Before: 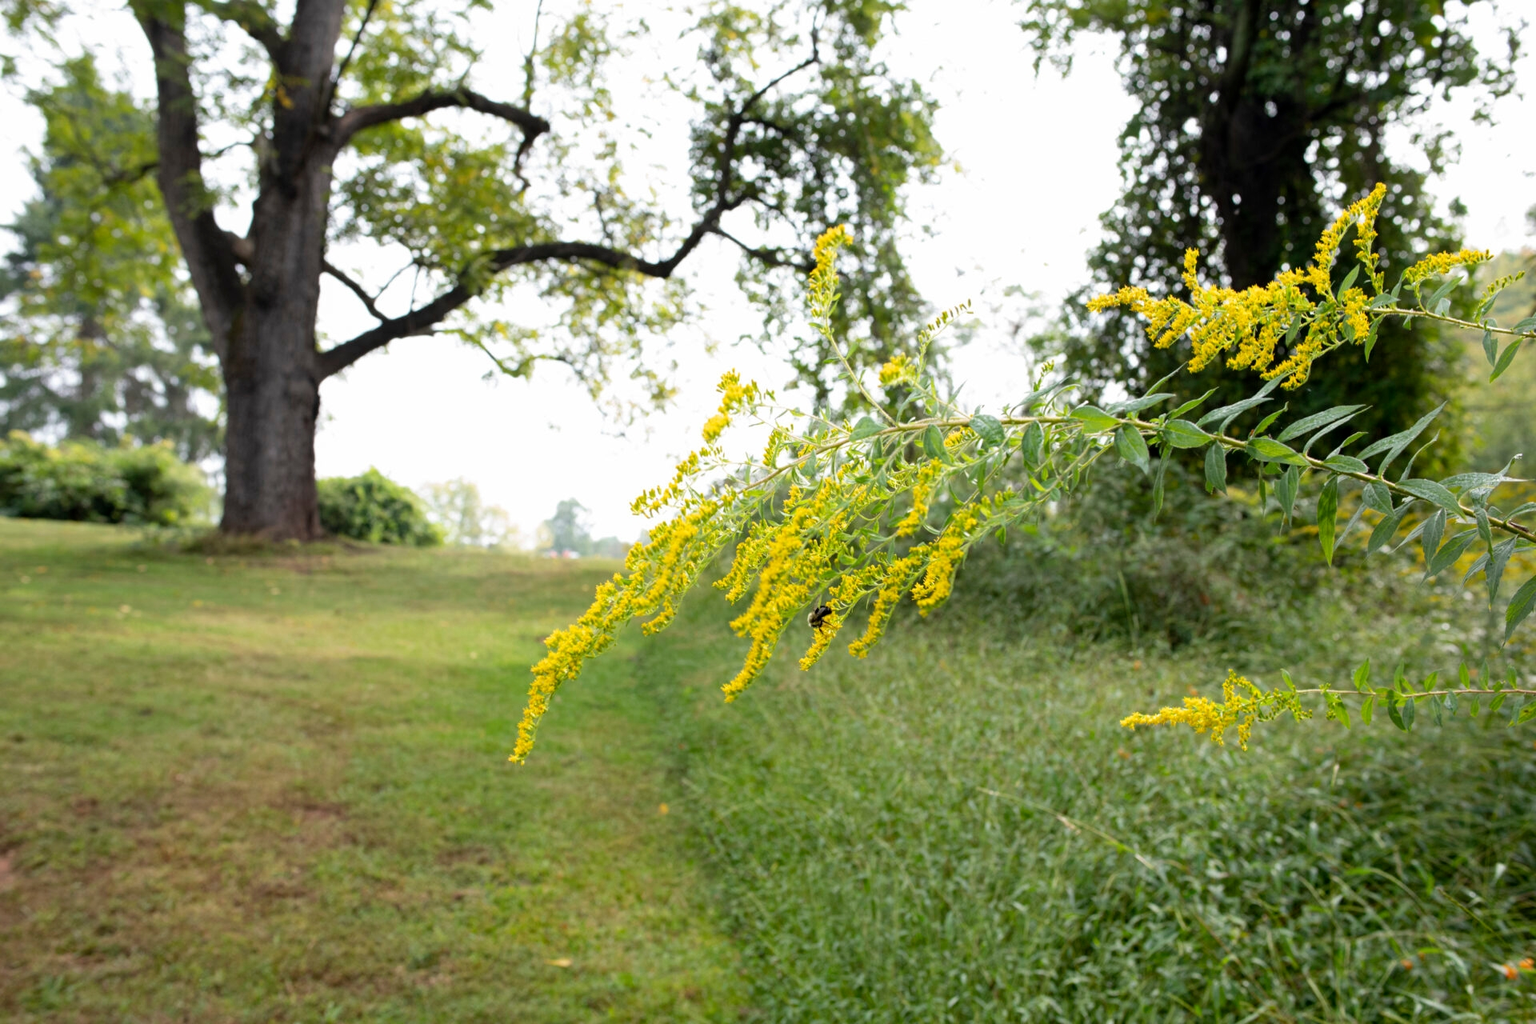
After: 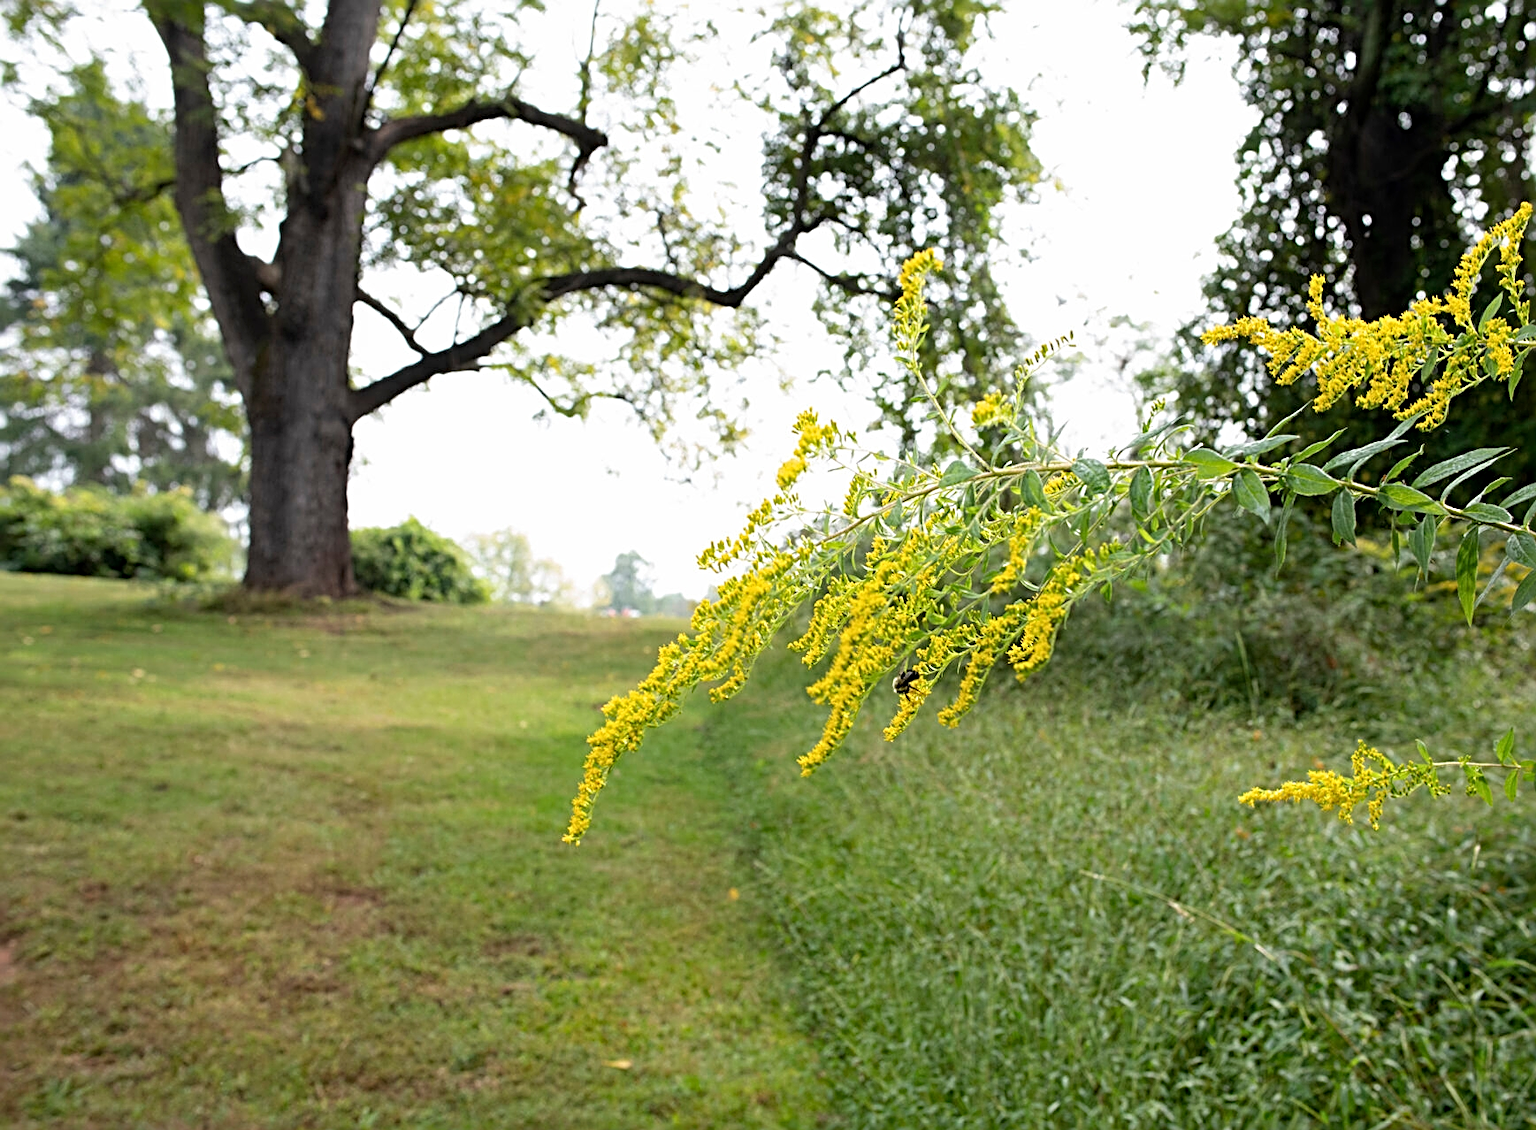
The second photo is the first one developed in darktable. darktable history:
crop: right 9.518%, bottom 0.03%
sharpen: radius 3.053, amount 0.767
